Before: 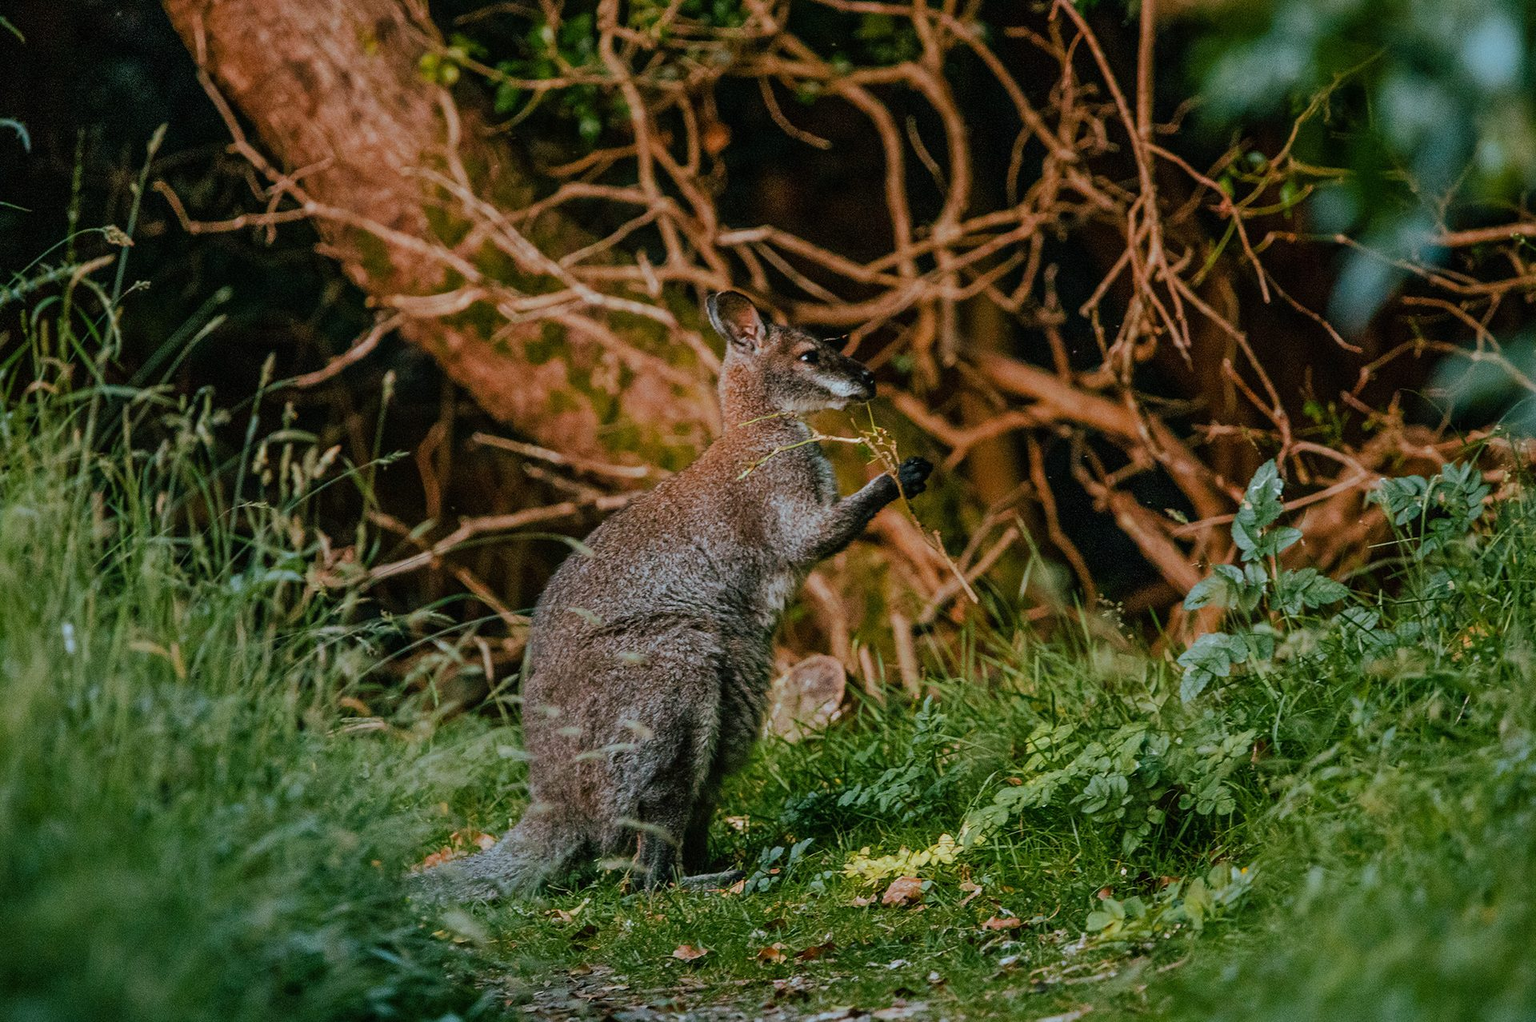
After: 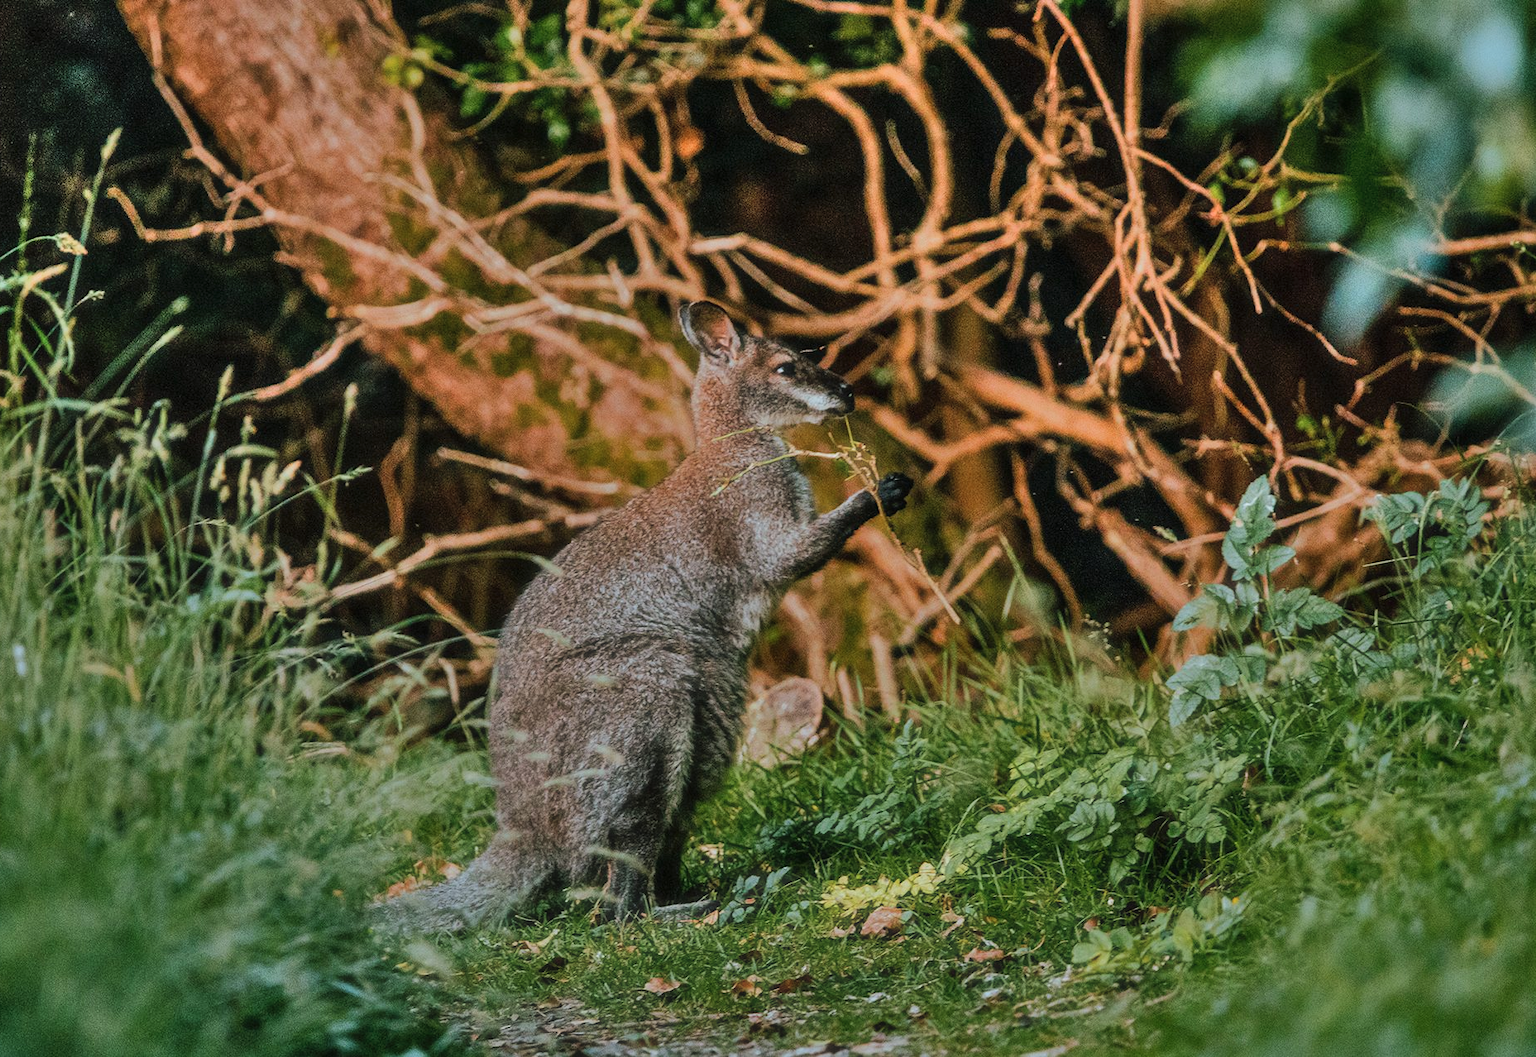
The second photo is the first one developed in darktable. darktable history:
shadows and highlights: shadows 60, highlights -60.23, soften with gaussian
crop and rotate: left 3.238%
haze removal: strength -0.1, adaptive false
